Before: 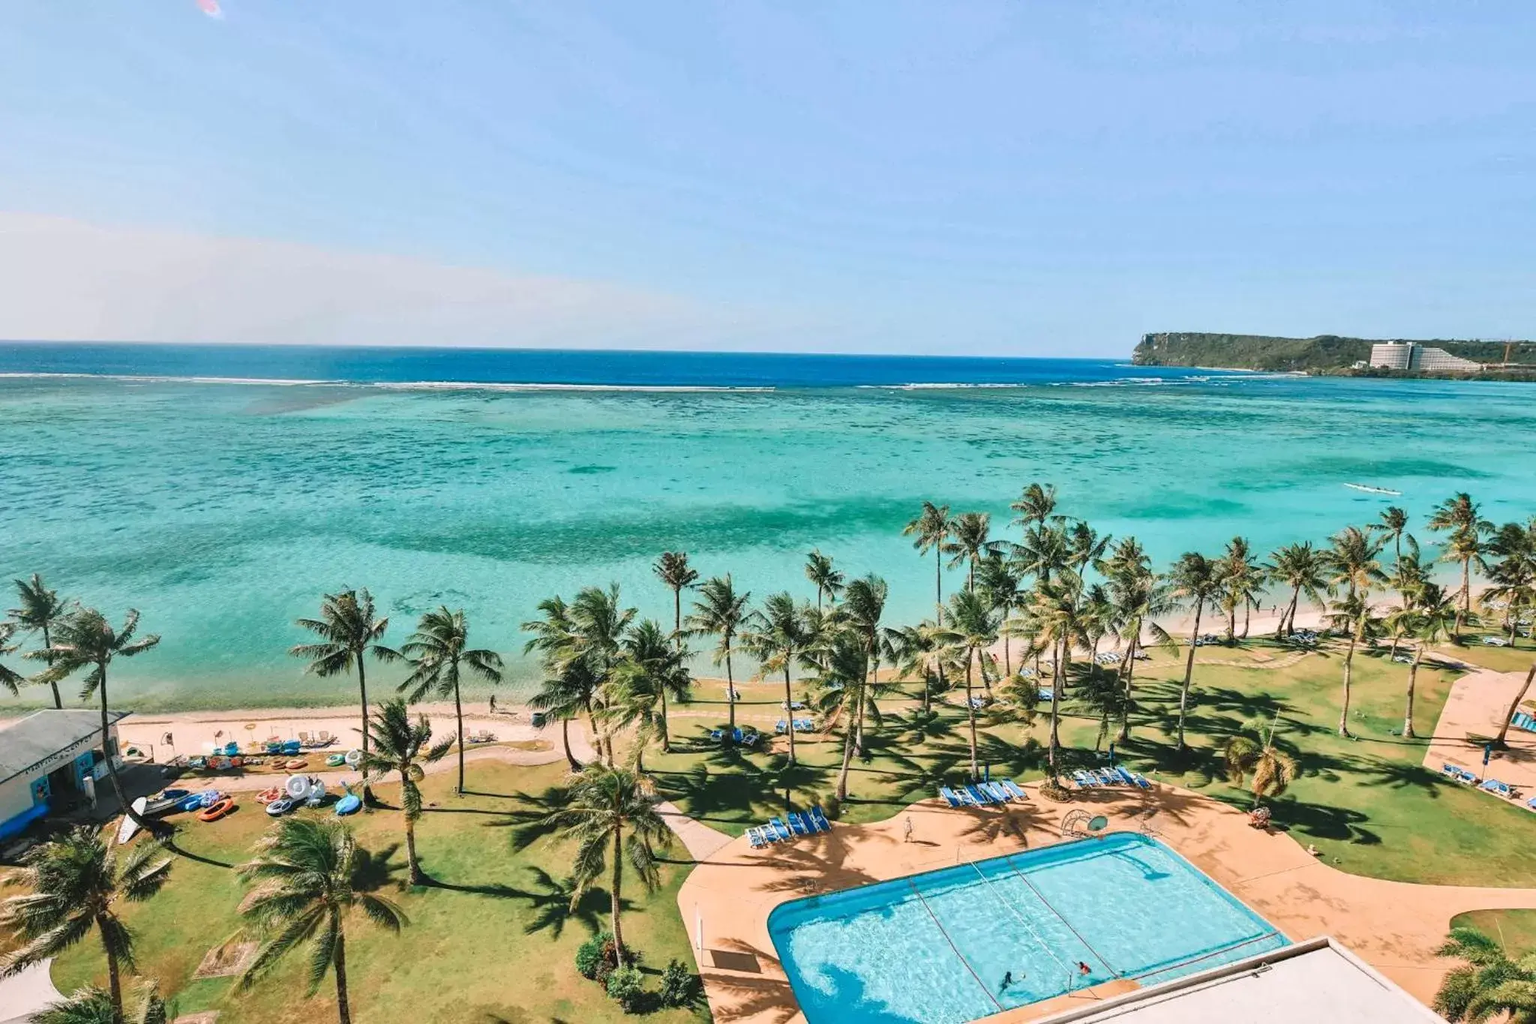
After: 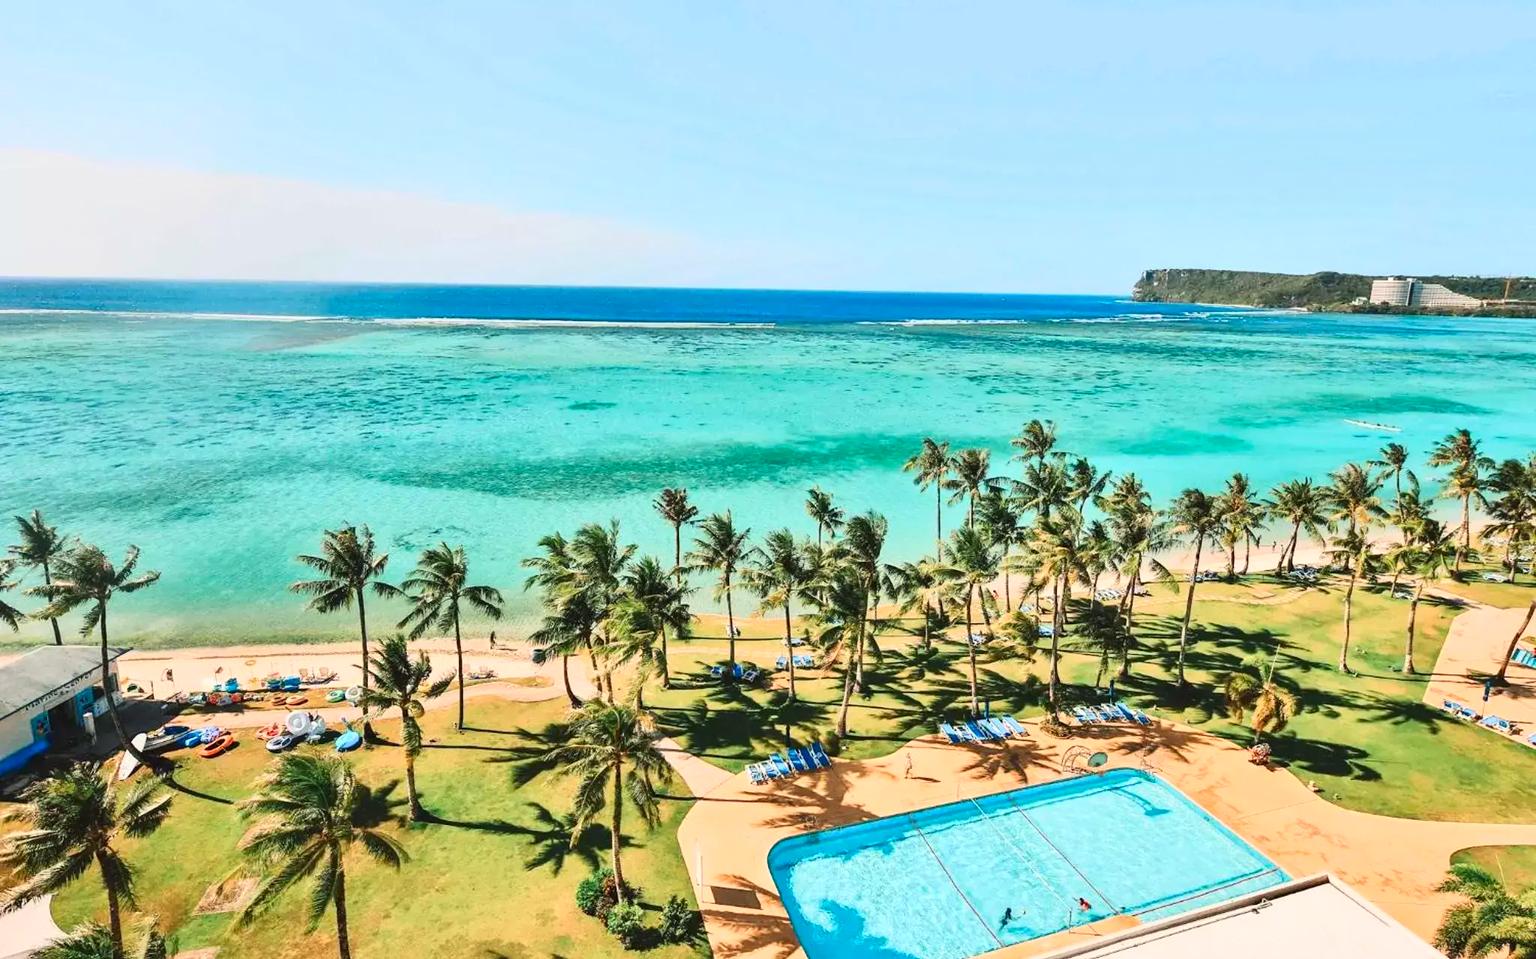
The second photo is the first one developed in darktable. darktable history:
contrast brightness saturation: contrast 0.23, brightness 0.1, saturation 0.29
color correction: highlights a* -0.95, highlights b* 4.5, shadows a* 3.55
crop and rotate: top 6.25%
